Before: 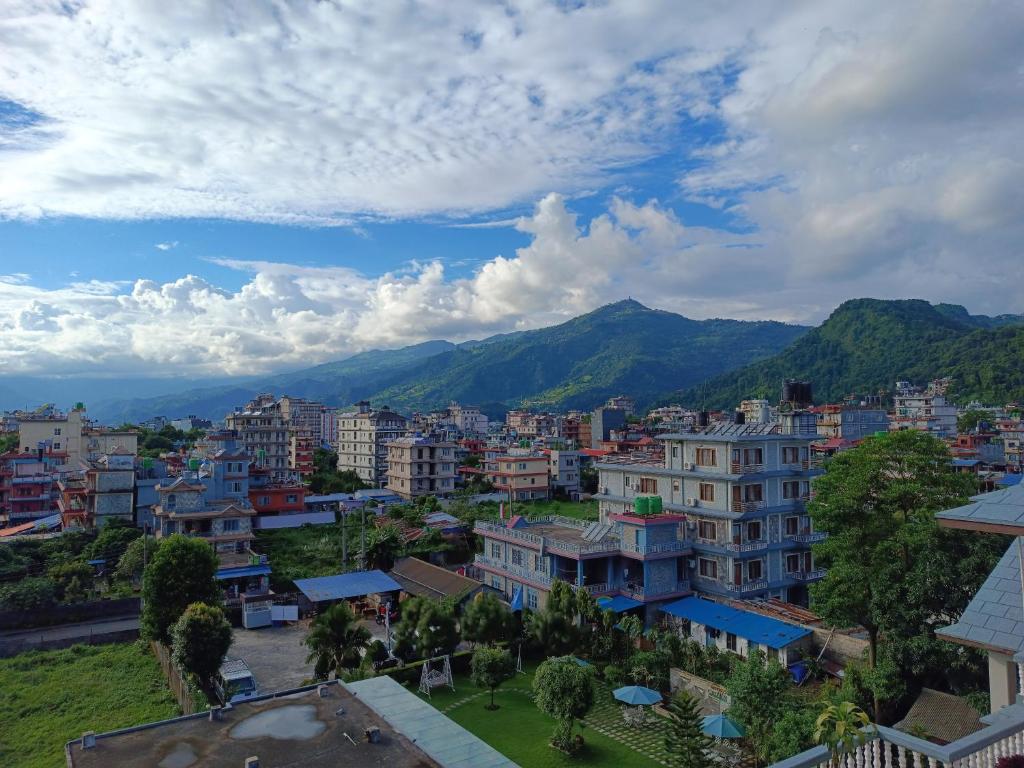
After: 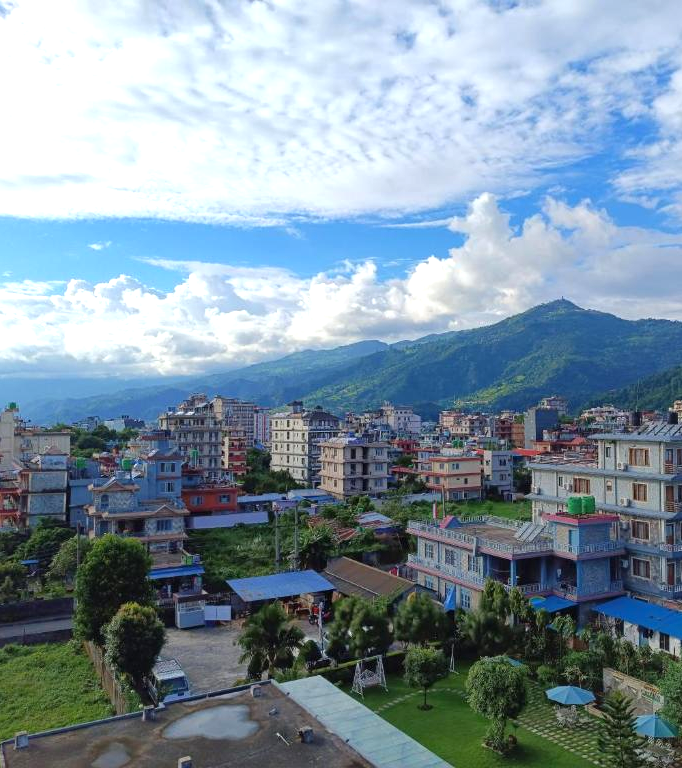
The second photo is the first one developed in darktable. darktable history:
crop and rotate: left 6.617%, right 26.717%
exposure: exposure 0.6 EV, compensate highlight preservation false
